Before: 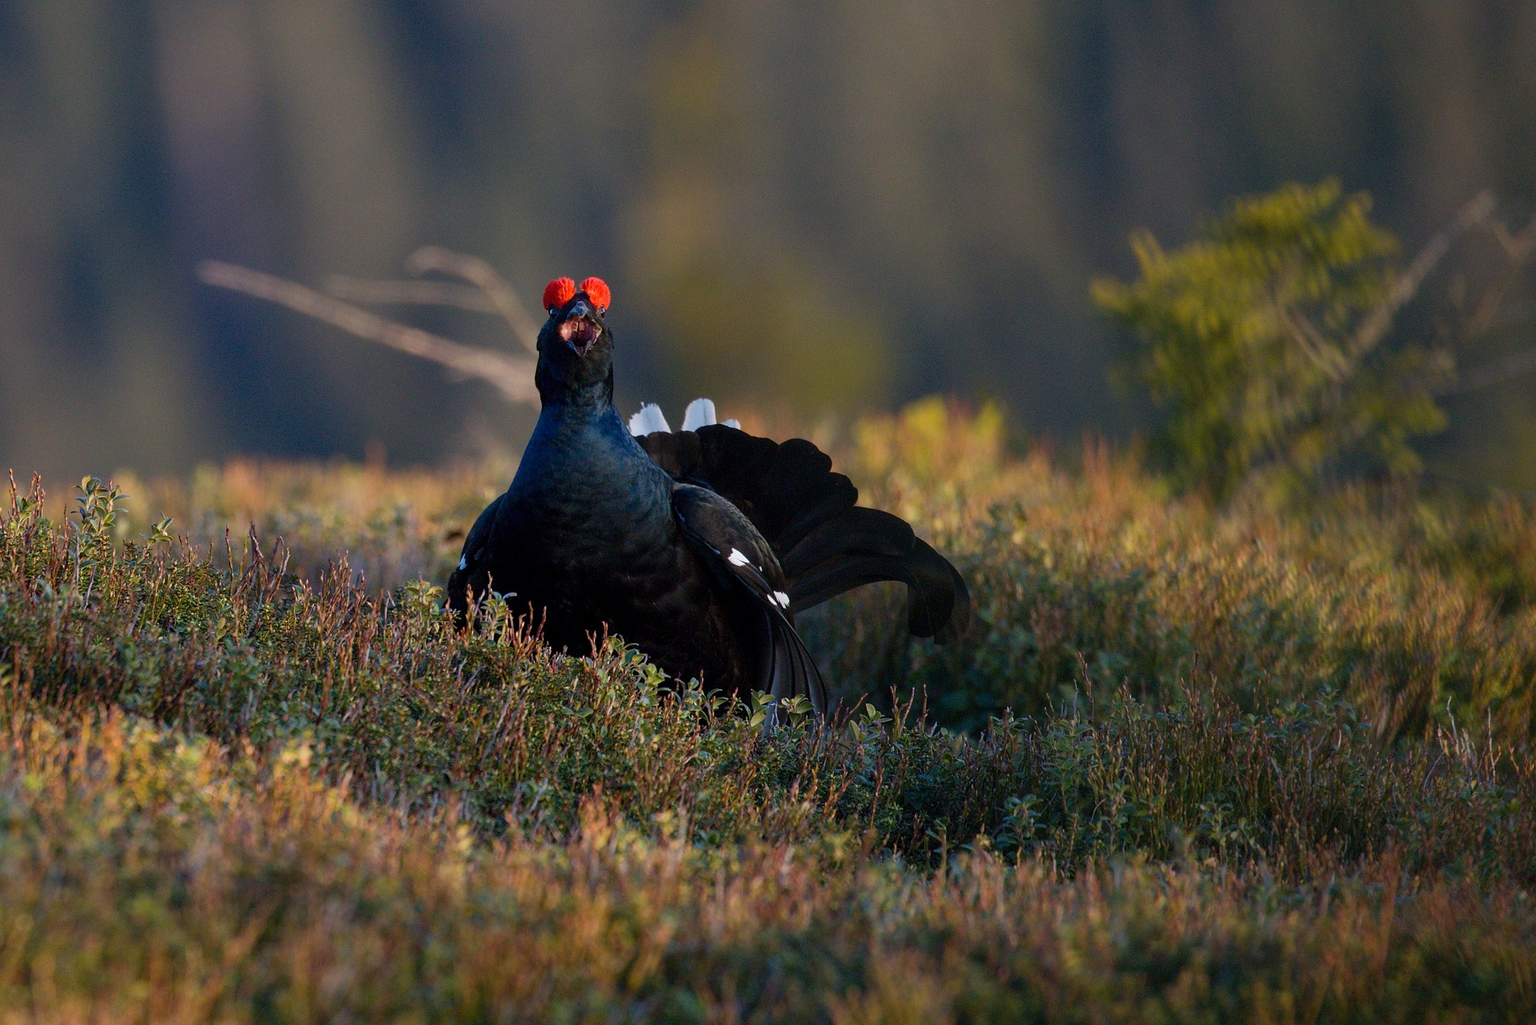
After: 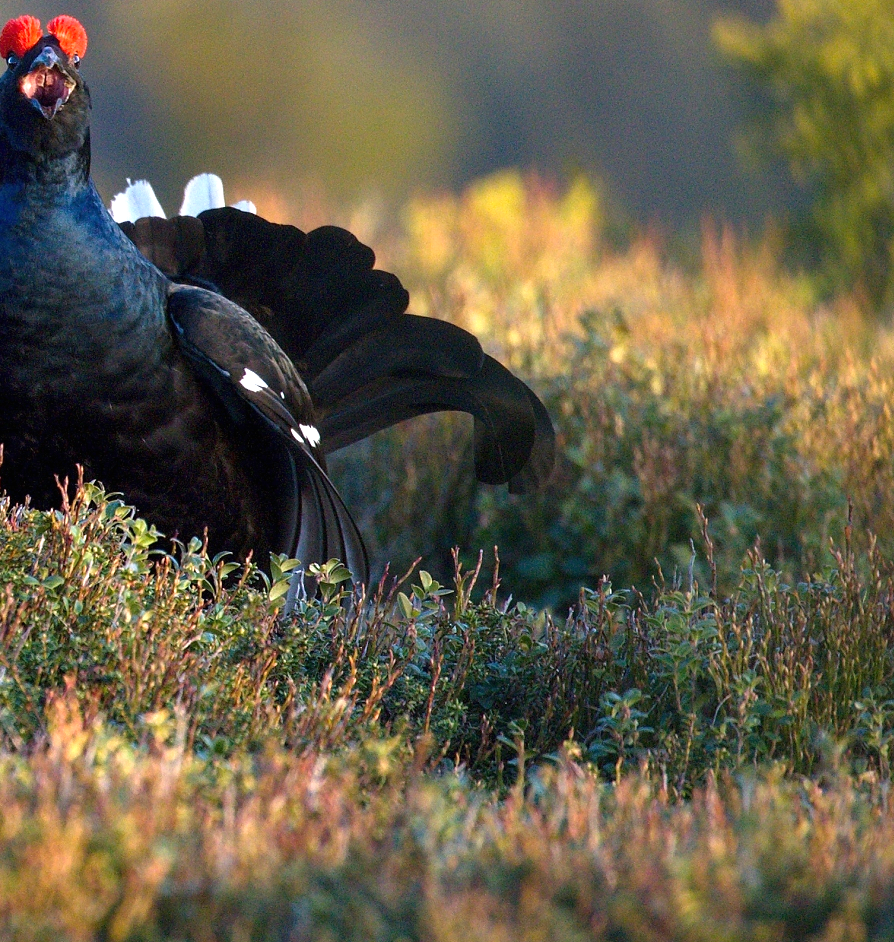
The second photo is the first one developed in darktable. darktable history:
exposure: black level correction 0, exposure 1.2 EV, compensate highlight preservation false
crop: left 35.433%, top 25.899%, right 19.824%, bottom 3.444%
